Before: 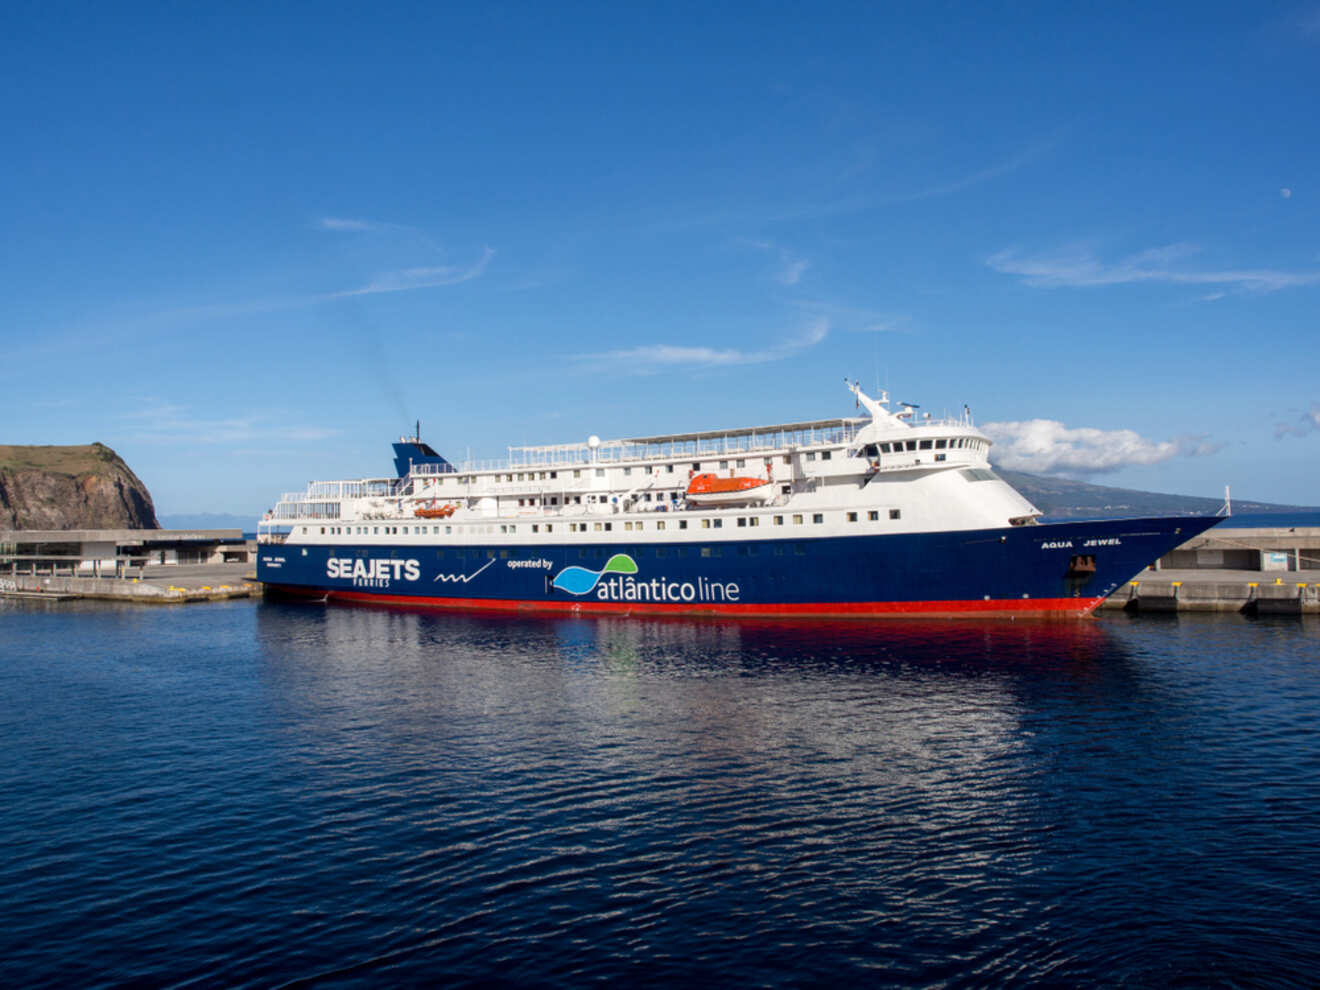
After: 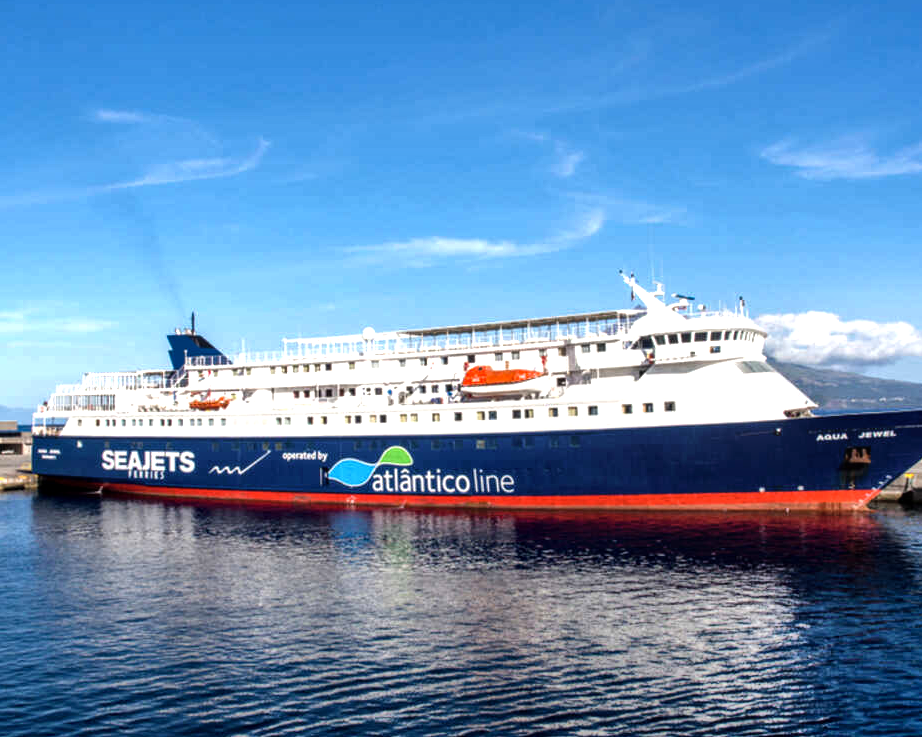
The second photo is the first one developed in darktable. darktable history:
crop and rotate: left 17.089%, top 10.975%, right 13.061%, bottom 14.522%
shadows and highlights: shadows 60.62, highlights color adjustment 73.5%, soften with gaussian
local contrast: detail 130%
tone equalizer: -8 EV -0.776 EV, -7 EV -0.672 EV, -6 EV -0.606 EV, -5 EV -0.405 EV, -3 EV 0.373 EV, -2 EV 0.6 EV, -1 EV 0.7 EV, +0 EV 0.754 EV, mask exposure compensation -0.492 EV
